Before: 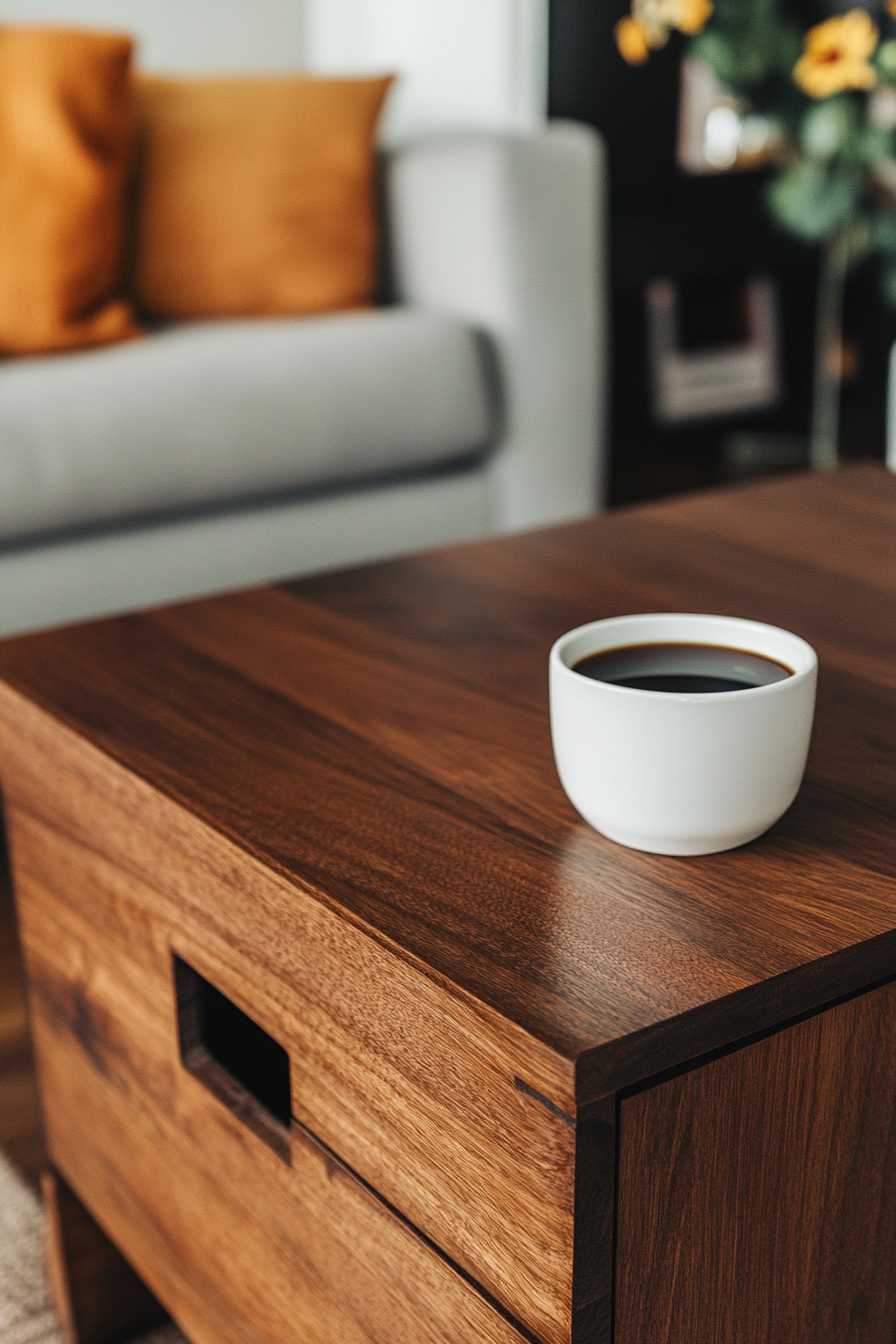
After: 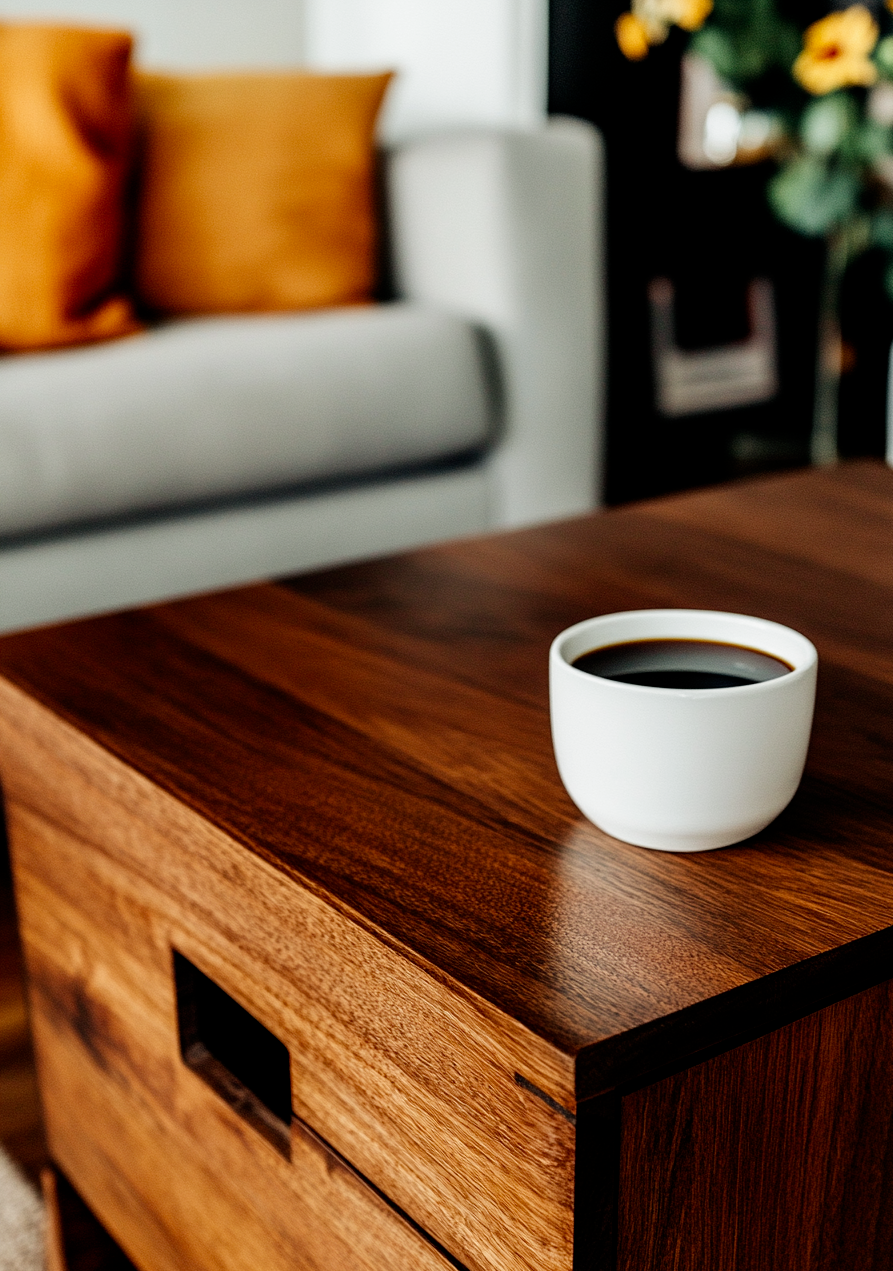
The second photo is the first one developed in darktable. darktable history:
crop: top 0.349%, right 0.262%, bottom 5.021%
filmic rgb: black relative exposure -6.24 EV, white relative exposure 2.79 EV, target black luminance 0%, hardness 4.56, latitude 67.63%, contrast 1.279, shadows ↔ highlights balance -3.14%, preserve chrominance no, color science v4 (2020), contrast in shadows soft, contrast in highlights soft
